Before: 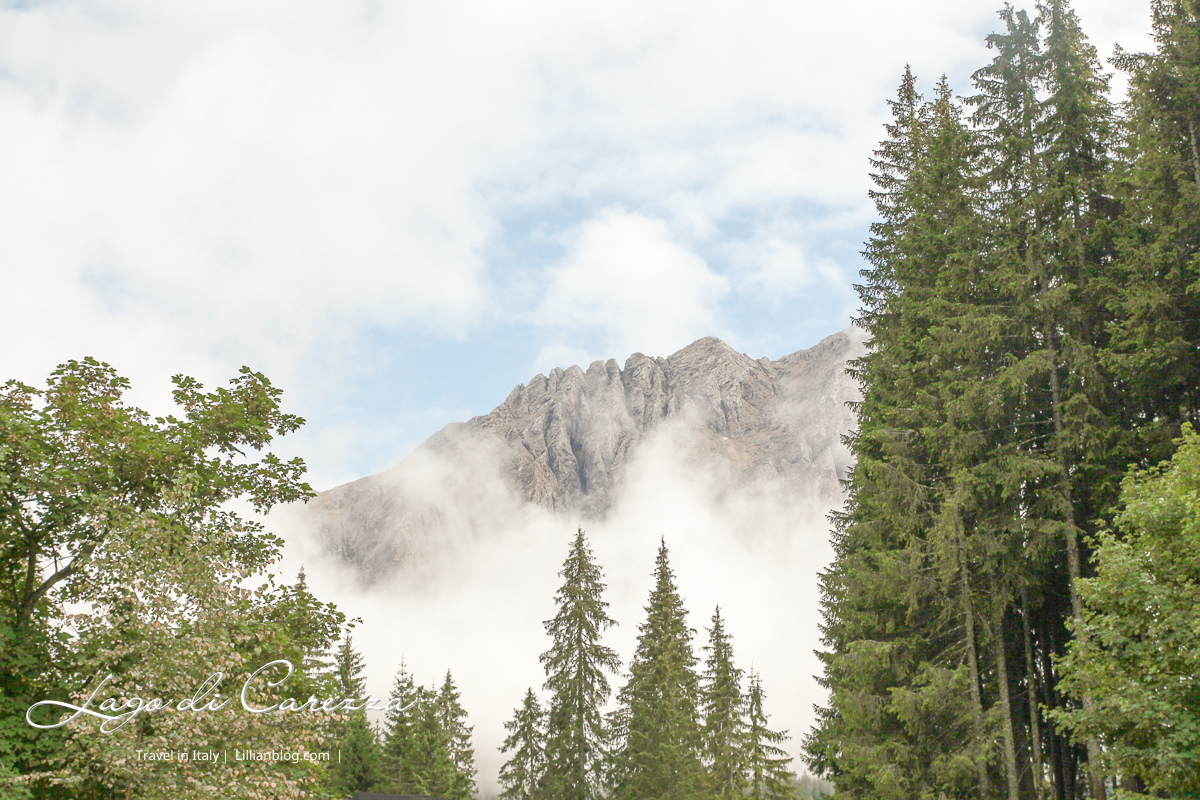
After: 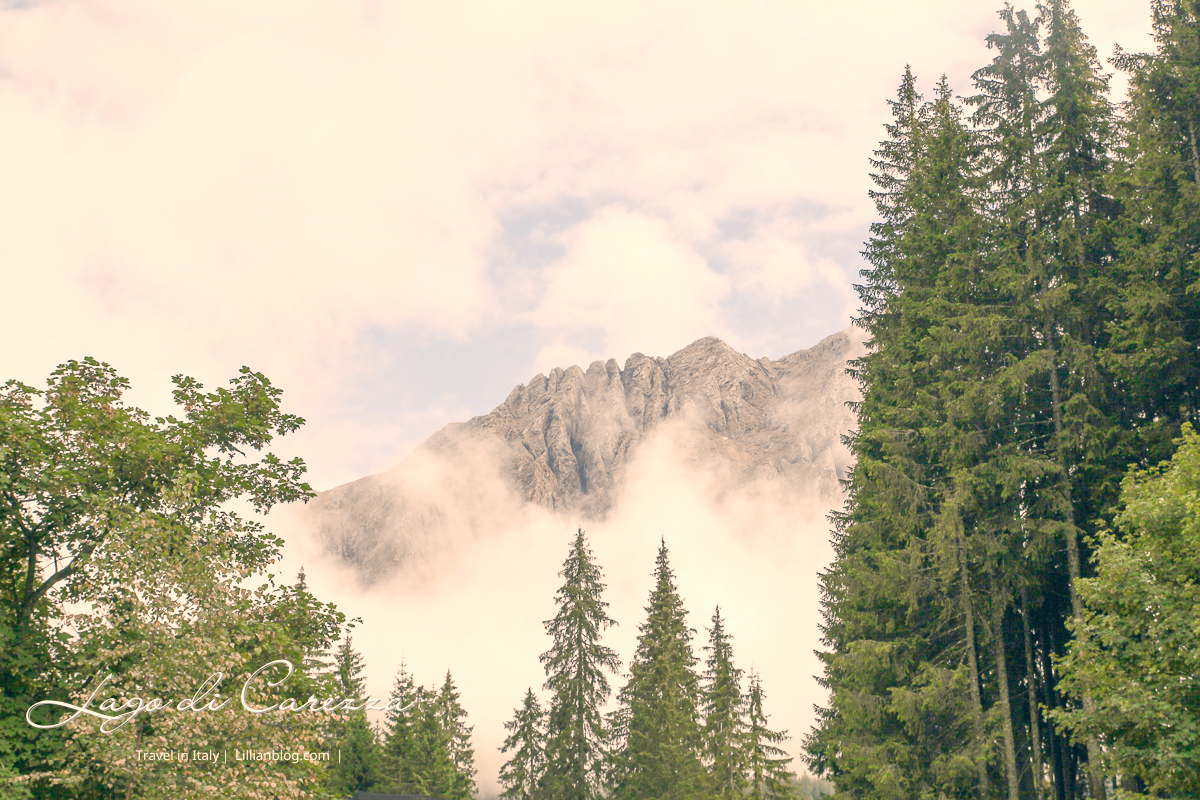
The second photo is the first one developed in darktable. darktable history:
shadows and highlights: shadows -10, white point adjustment 1.5, highlights 10
color correction: highlights a* 10.32, highlights b* 14.66, shadows a* -9.59, shadows b* -15.02
